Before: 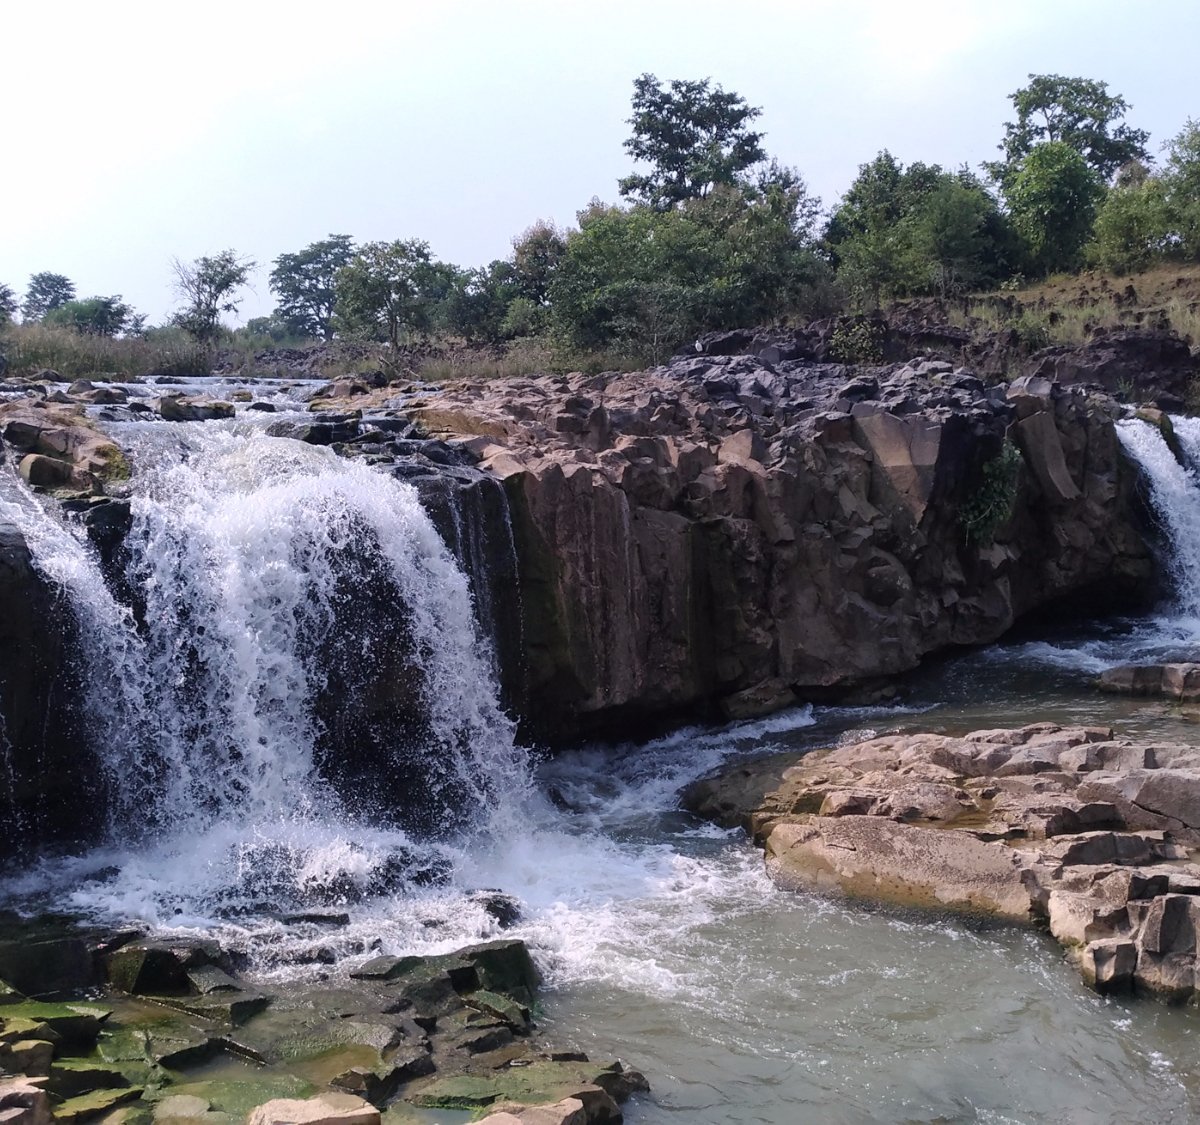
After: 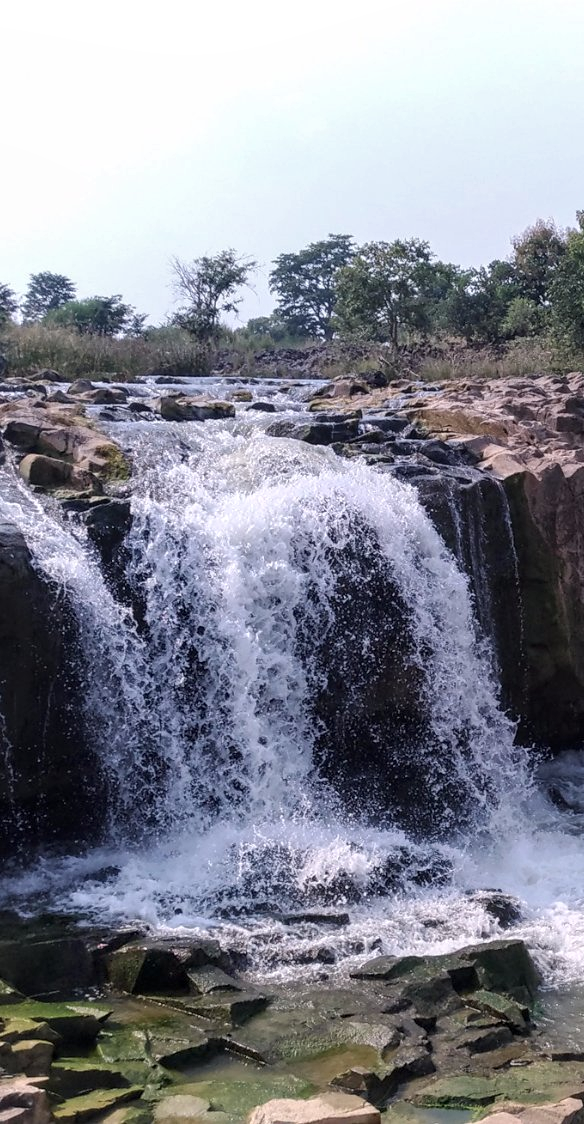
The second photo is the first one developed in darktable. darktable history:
tone equalizer: edges refinement/feathering 500, mask exposure compensation -1.57 EV, preserve details guided filter
crop and rotate: left 0.038%, right 51.221%
local contrast: on, module defaults
